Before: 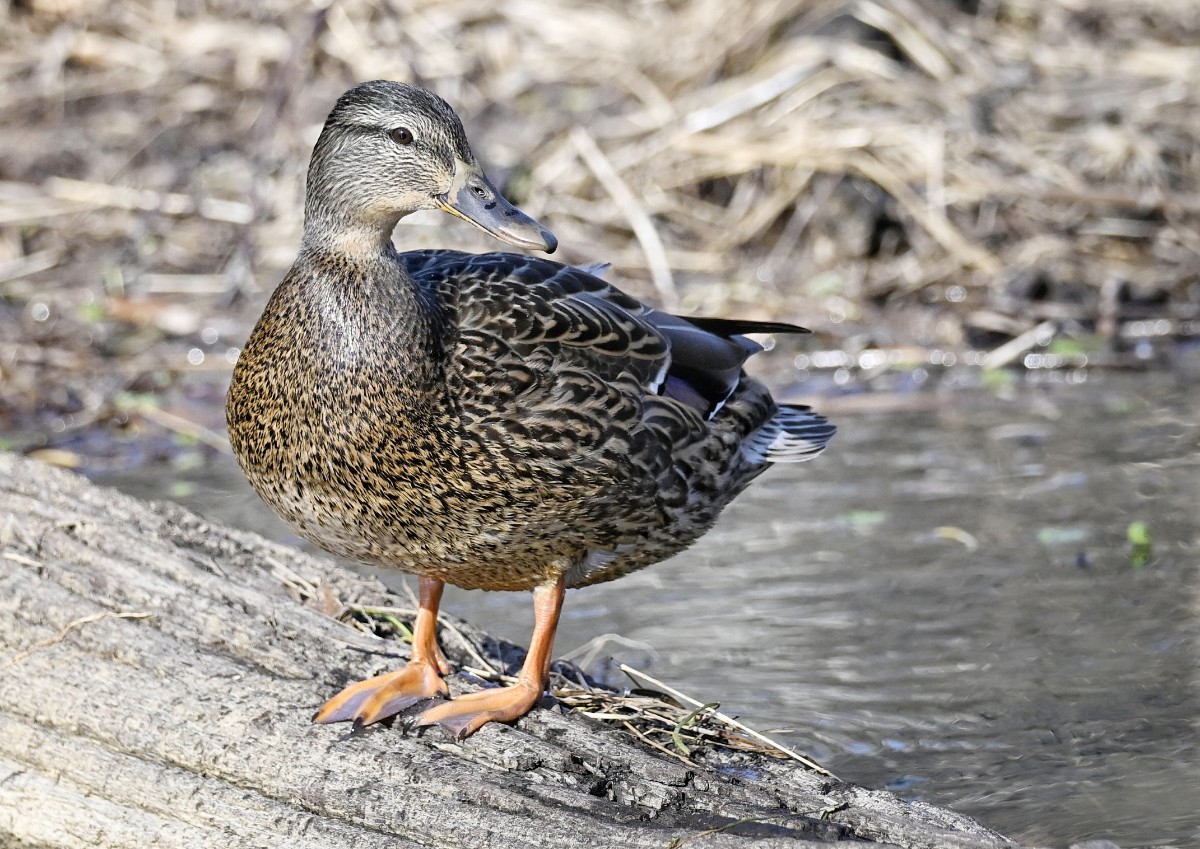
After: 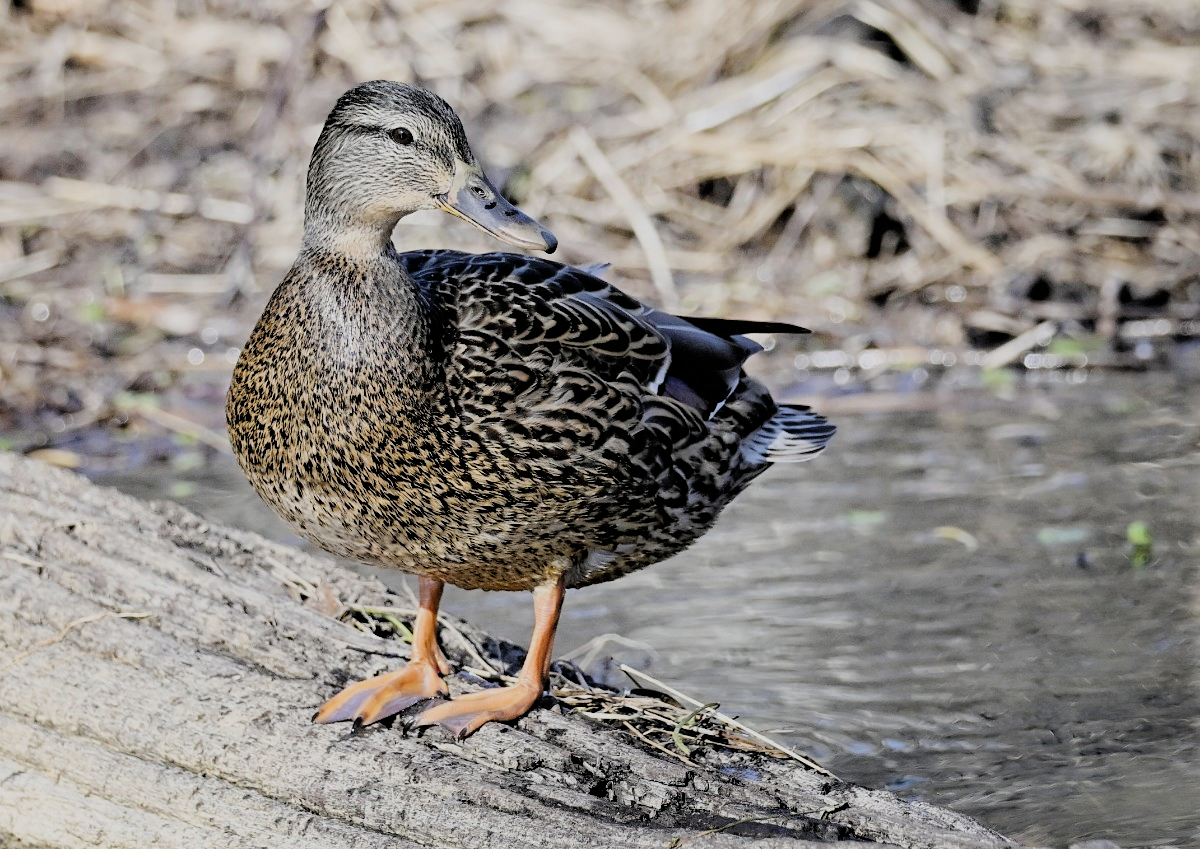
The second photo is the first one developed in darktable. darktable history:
filmic rgb: black relative exposure -4.4 EV, white relative exposure 5.01 EV, hardness 2.22, latitude 40.37%, contrast 1.149, highlights saturation mix 10.14%, shadows ↔ highlights balance 1.14%
